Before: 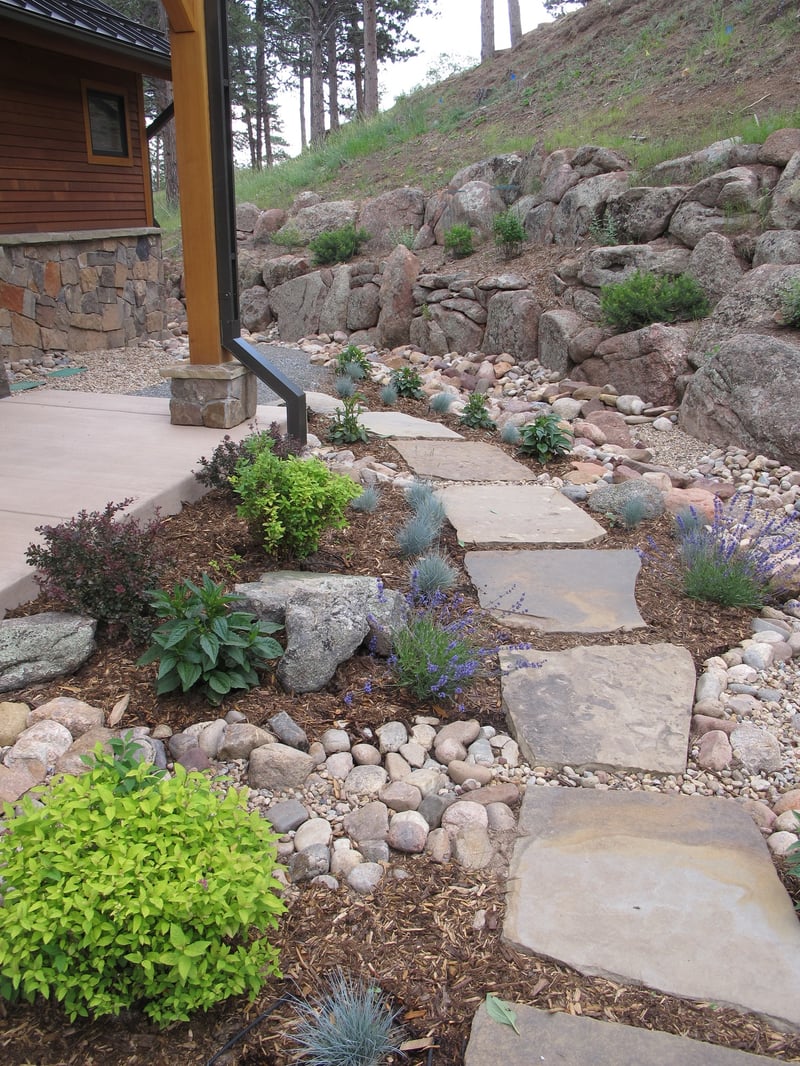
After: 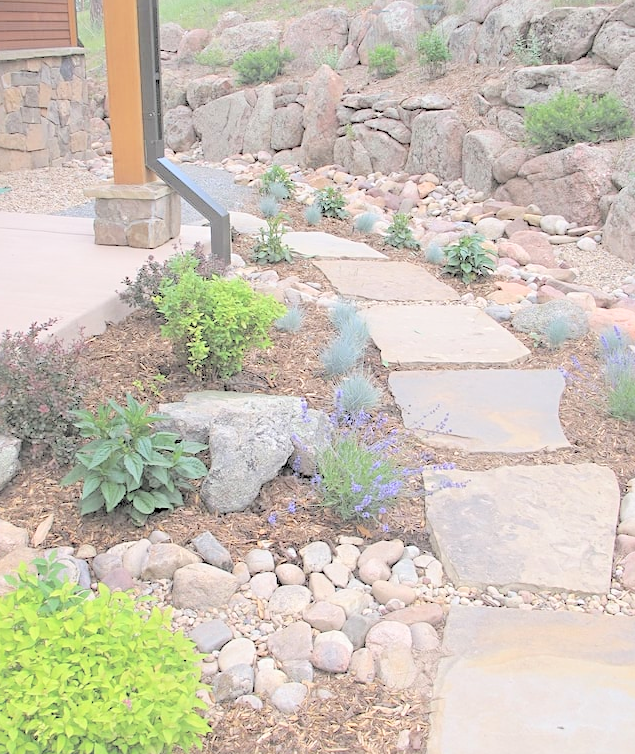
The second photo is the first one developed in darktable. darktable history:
contrast brightness saturation: brightness 0.982
sharpen: radius 2.527, amount 0.326
crop: left 9.552%, top 16.911%, right 10.97%, bottom 12.356%
